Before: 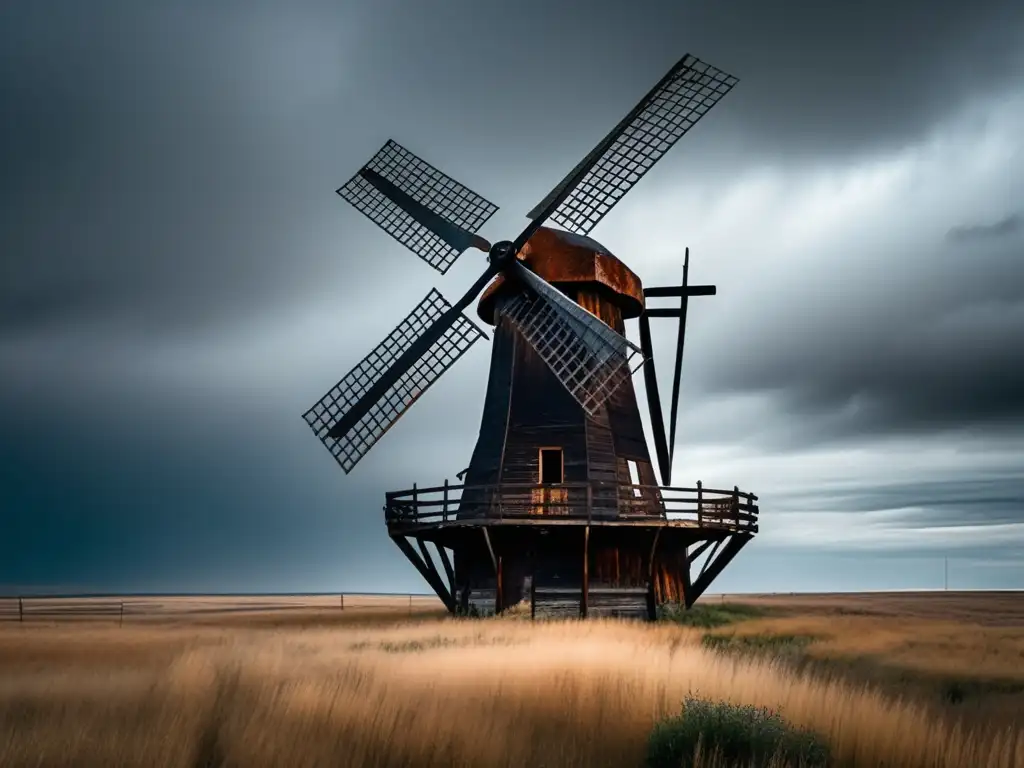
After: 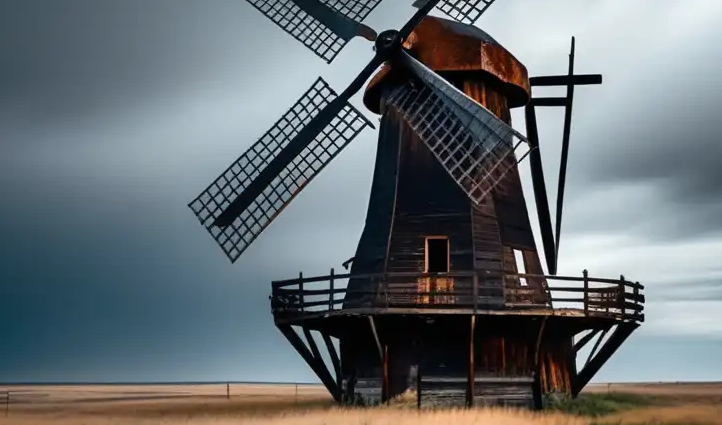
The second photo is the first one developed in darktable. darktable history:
crop: left 11.134%, top 27.483%, right 18.277%, bottom 17.172%
